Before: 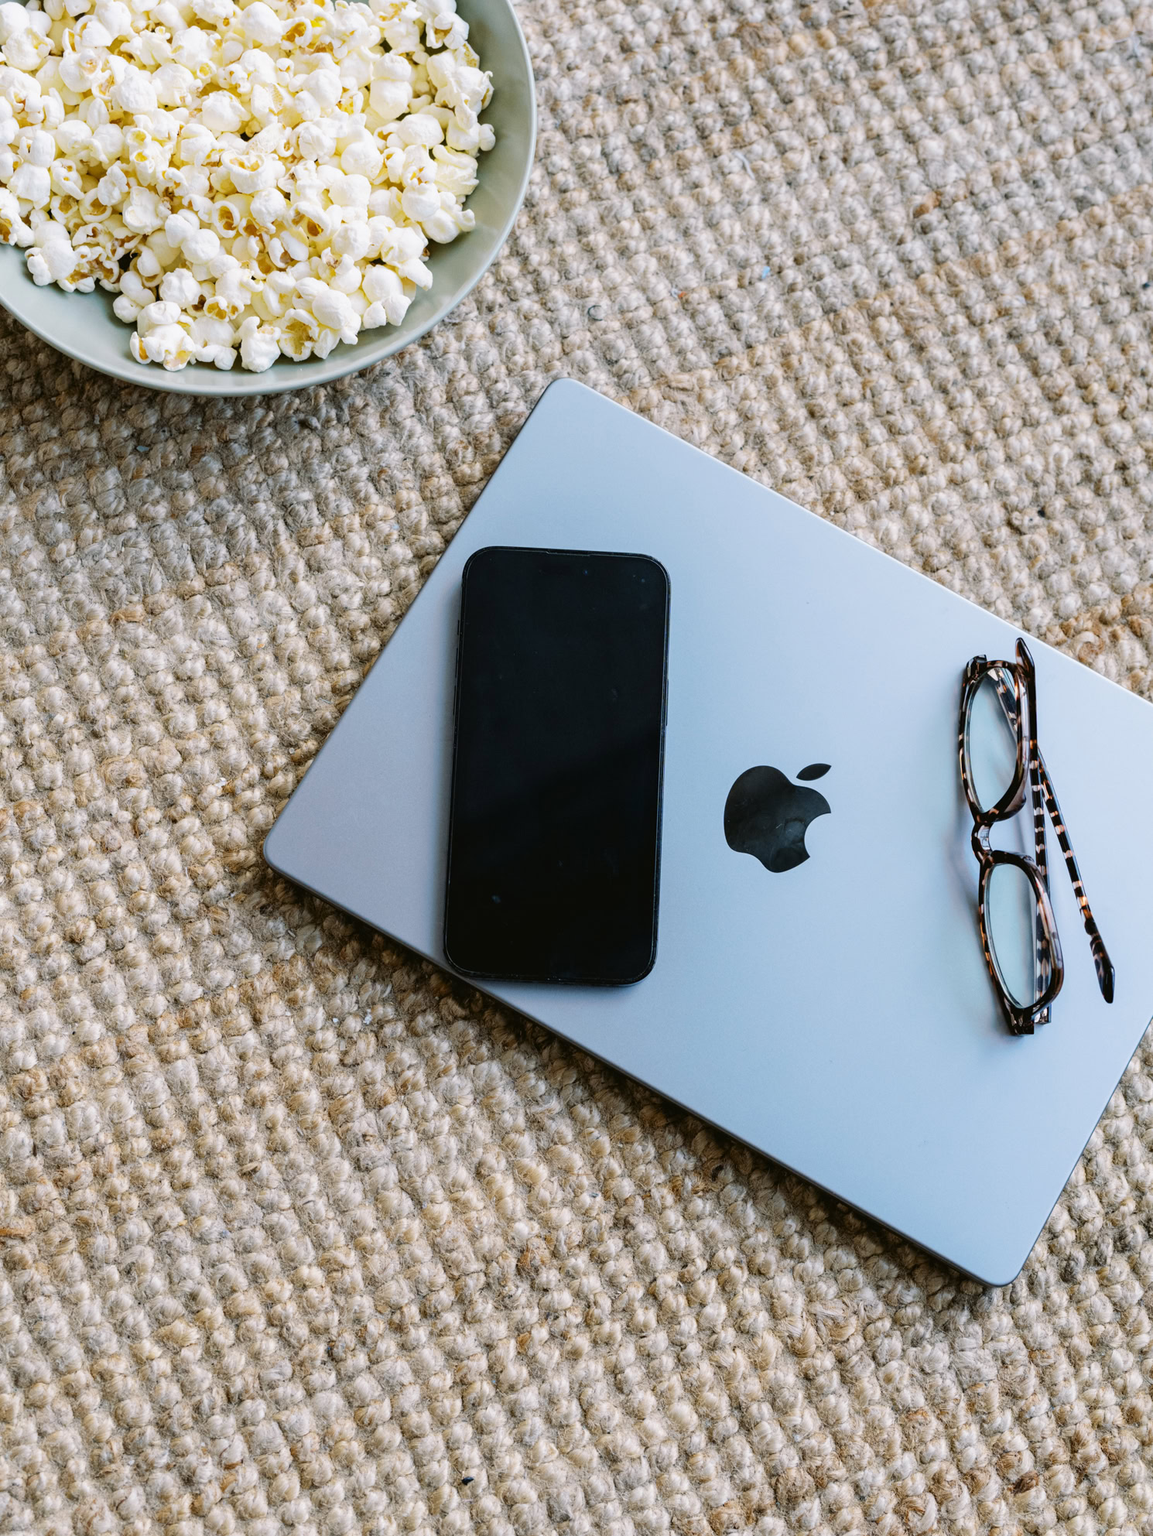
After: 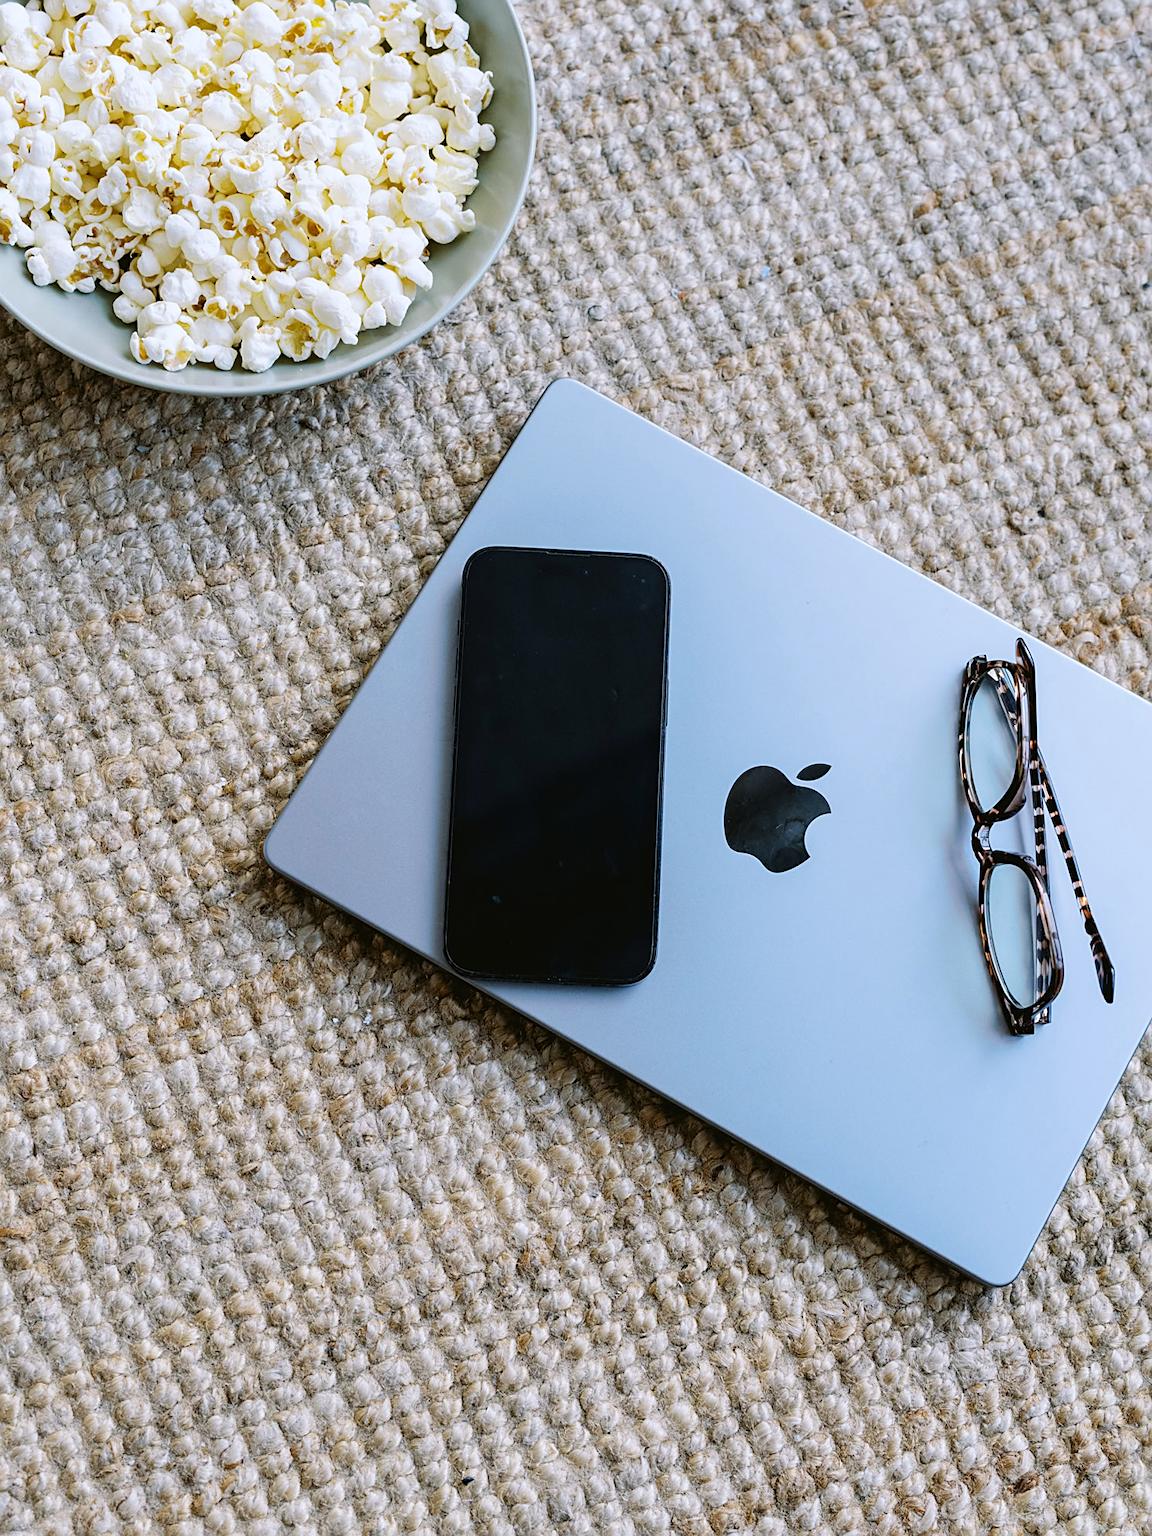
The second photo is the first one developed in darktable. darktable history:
white balance: red 0.974, blue 1.044
sharpen: on, module defaults
